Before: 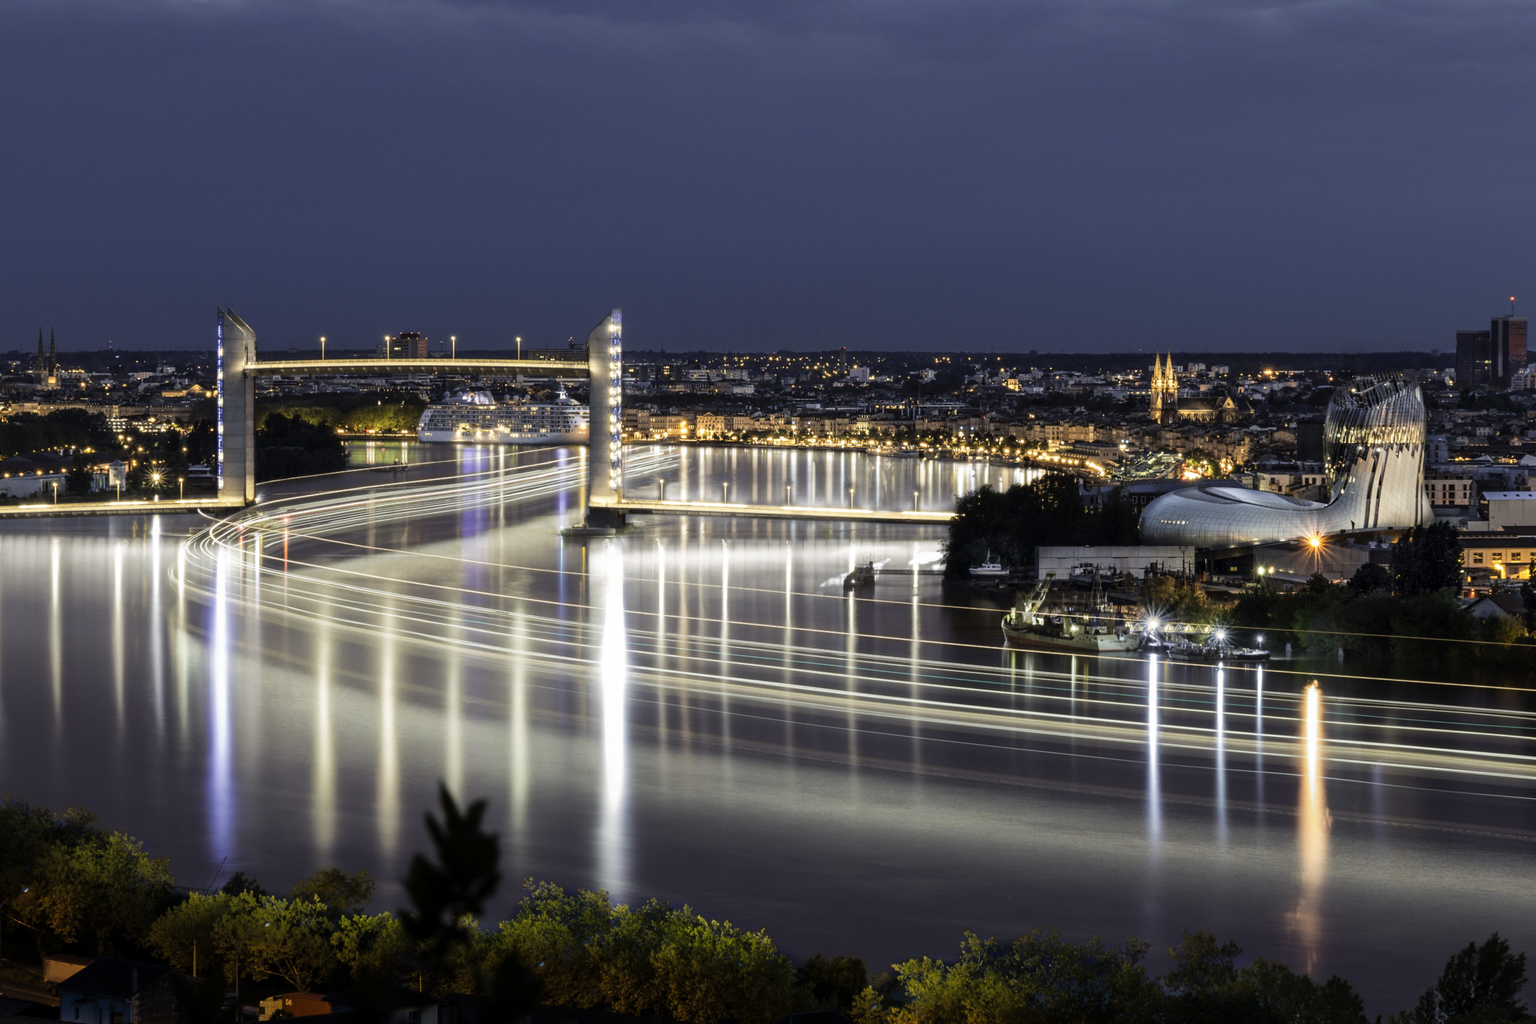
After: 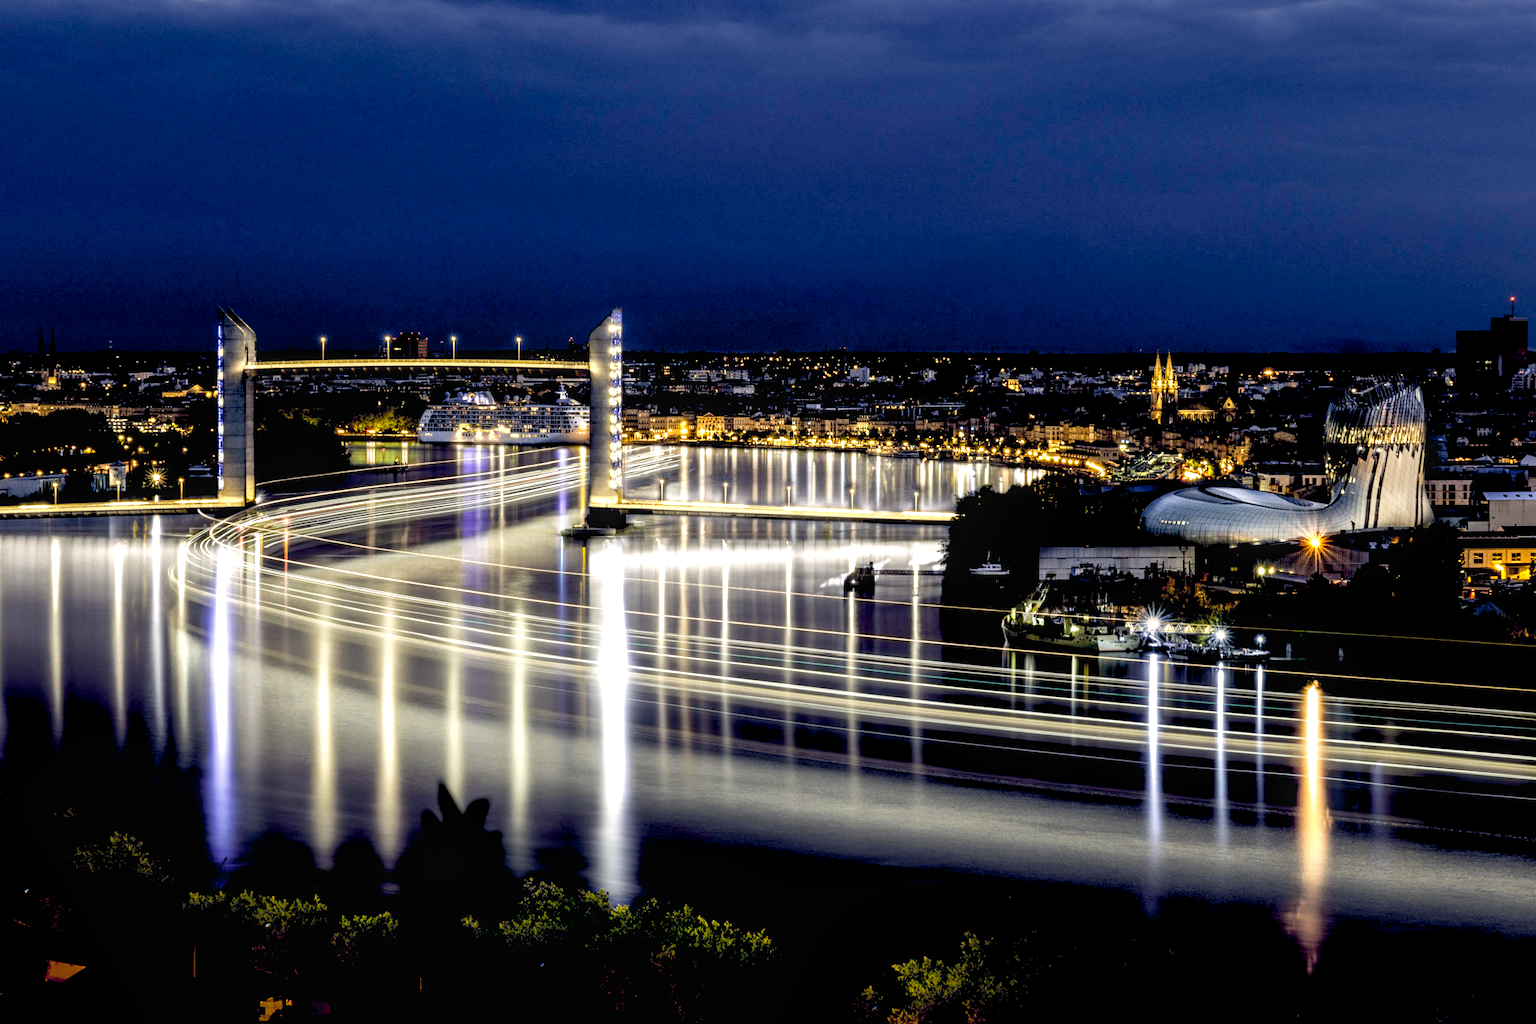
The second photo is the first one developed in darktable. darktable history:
exposure: black level correction 0.04, exposure 0.5 EV, compensate highlight preservation false
local contrast: on, module defaults
color balance rgb: shadows lift › hue 87.51°, highlights gain › chroma 0.68%, highlights gain › hue 55.1°, global offset › chroma 0.13%, global offset › hue 253.66°, linear chroma grading › global chroma 0.5%, perceptual saturation grading › global saturation 16.38%
